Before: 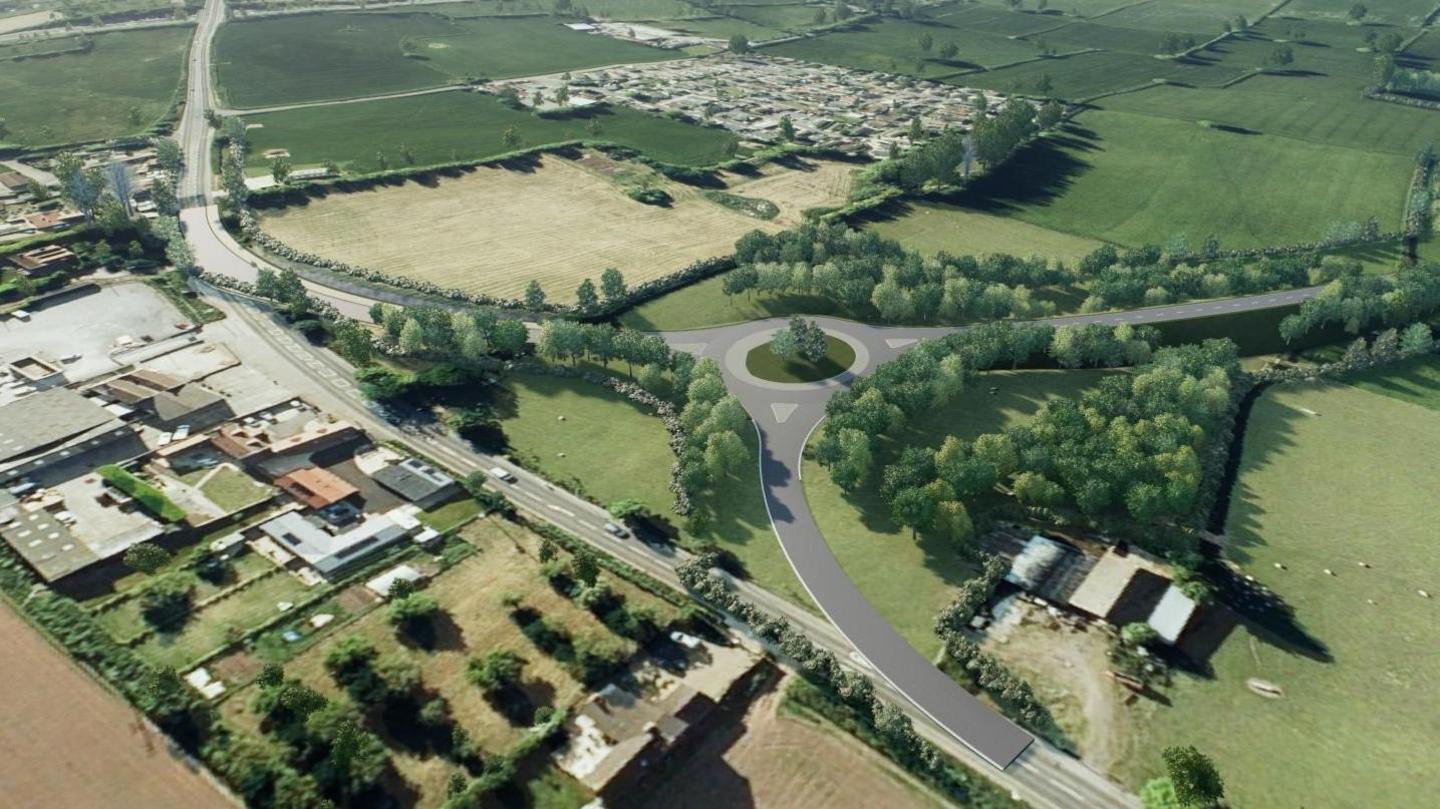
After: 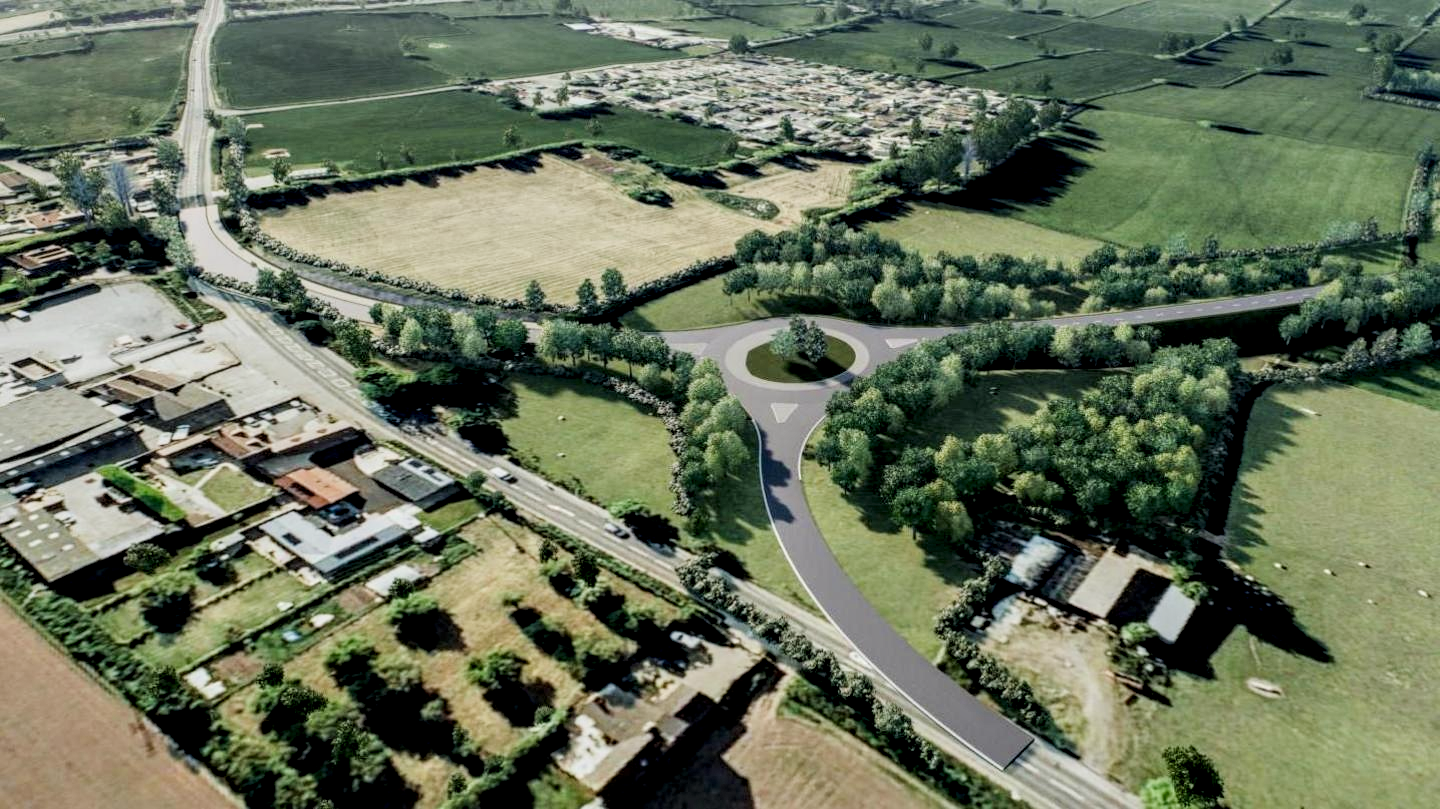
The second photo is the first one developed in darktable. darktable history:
local contrast: detail 150%
contrast equalizer: y [[0.528, 0.548, 0.563, 0.562, 0.546, 0.526], [0.55 ×6], [0 ×6], [0 ×6], [0 ×6]]
filmic rgb: black relative exposure -7.65 EV, white relative exposure 4.56 EV, threshold 5.95 EV, hardness 3.61, enable highlight reconstruction true
